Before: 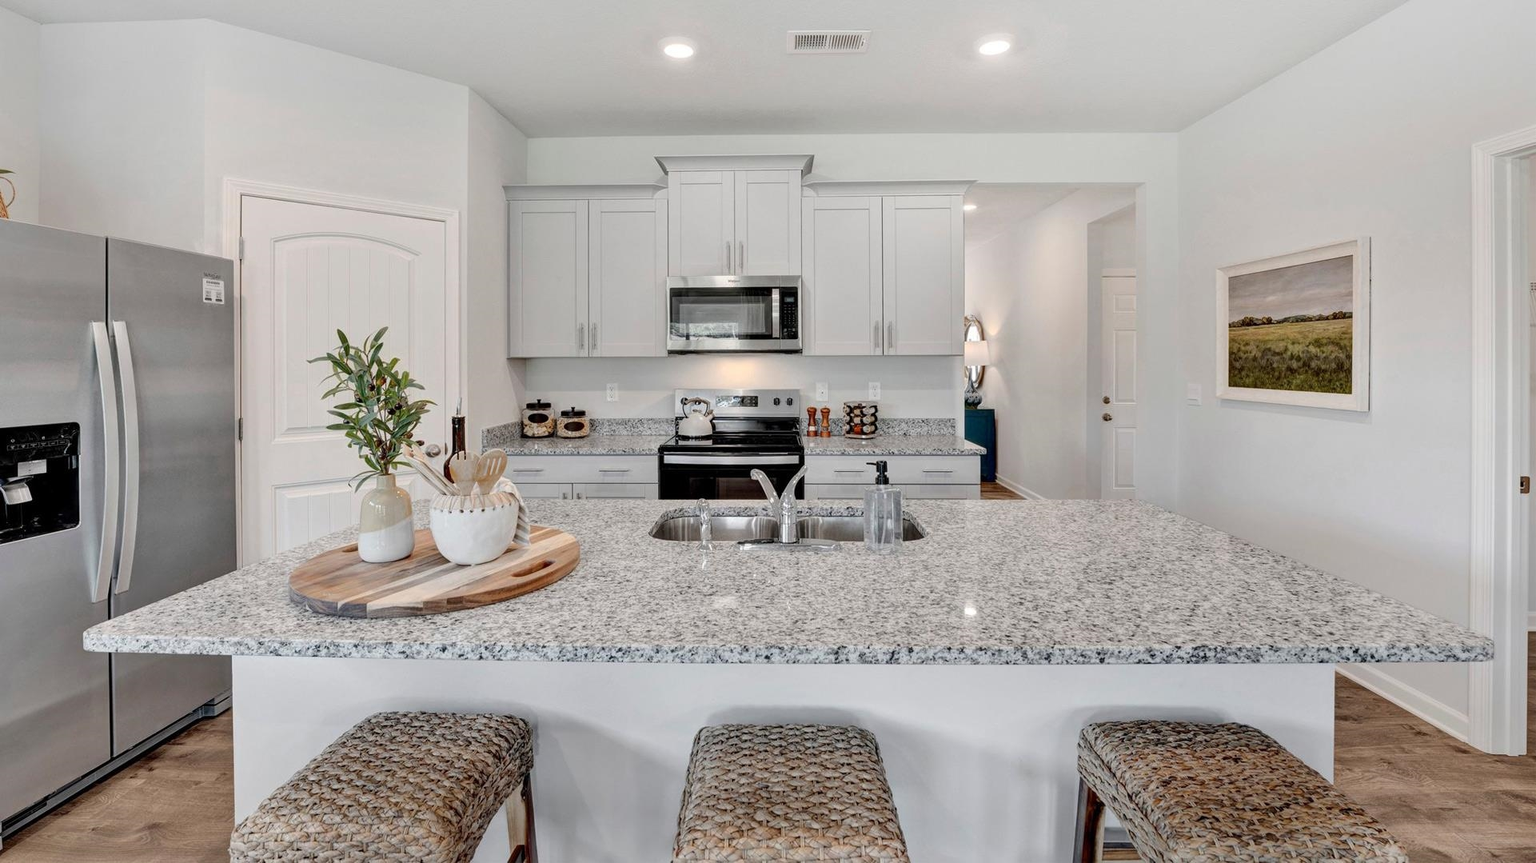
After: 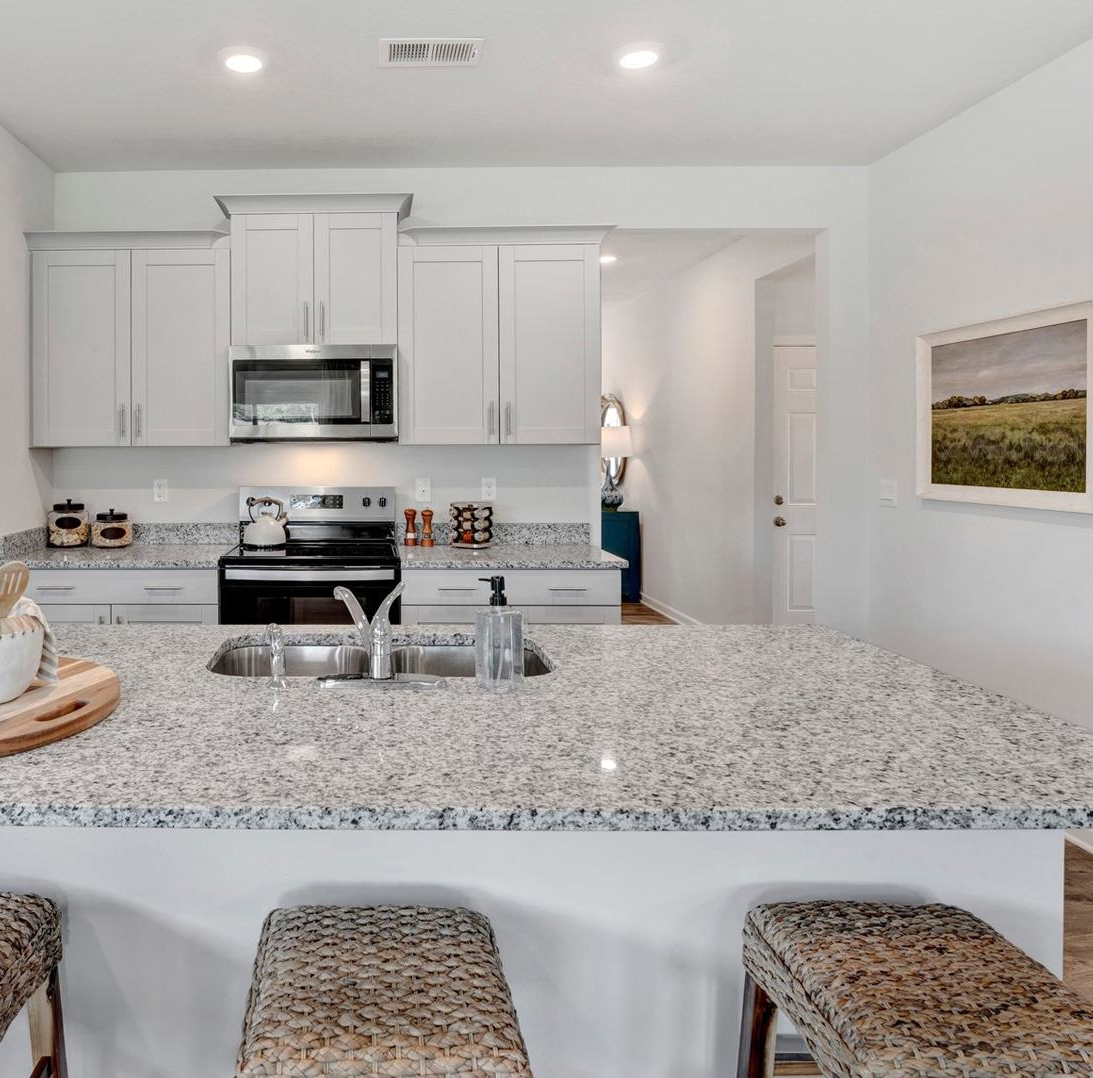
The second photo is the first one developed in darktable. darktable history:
tone equalizer: on, module defaults
crop: left 31.528%, top 0.014%, right 11.554%
exposure: compensate highlight preservation false
